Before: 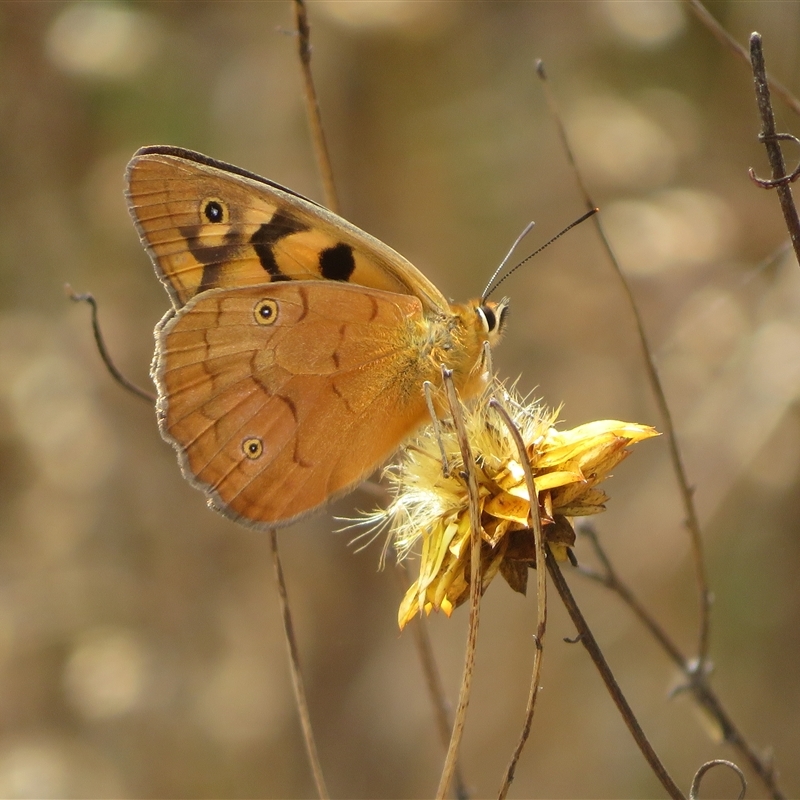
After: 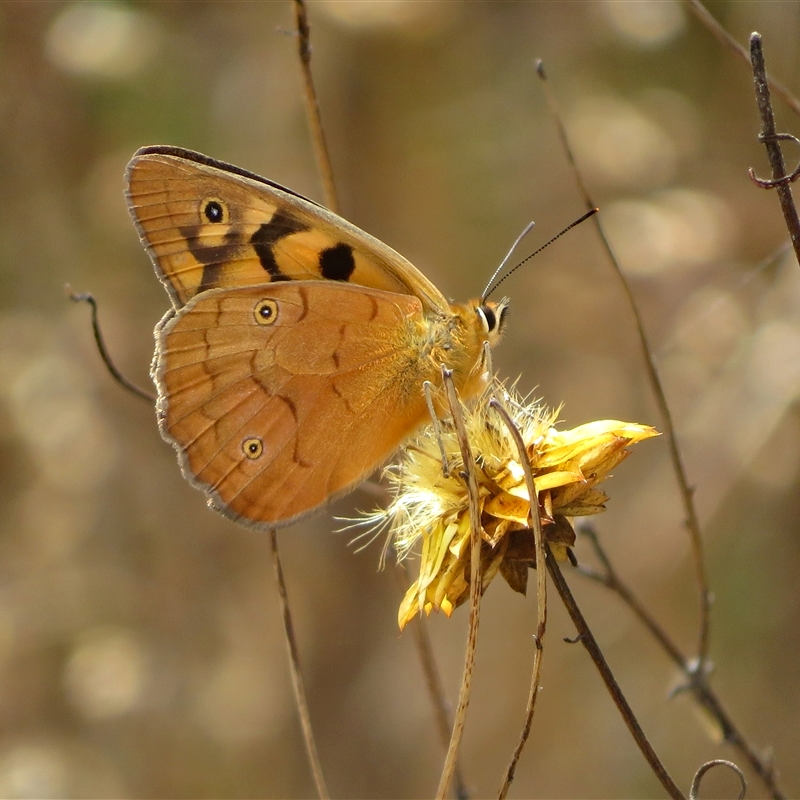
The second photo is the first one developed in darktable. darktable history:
shadows and highlights: shadows 58.58, highlights -60.24, highlights color adjustment 0.872%, soften with gaussian
haze removal: compatibility mode true, adaptive false
